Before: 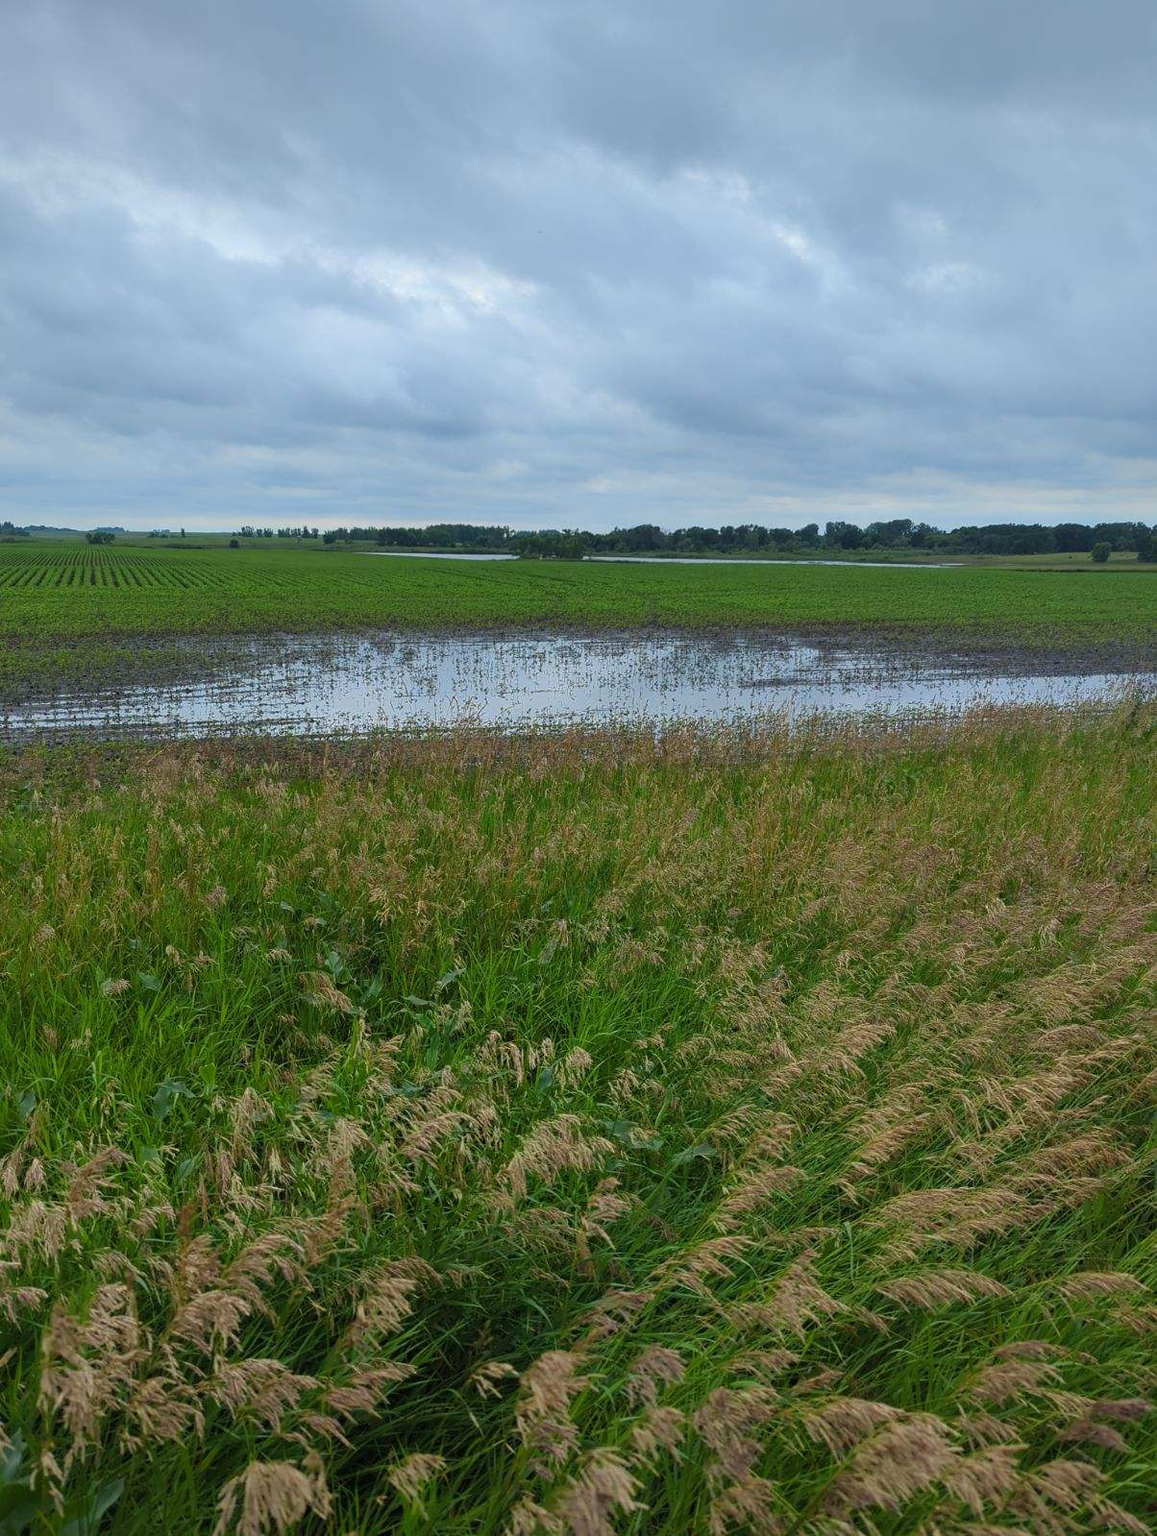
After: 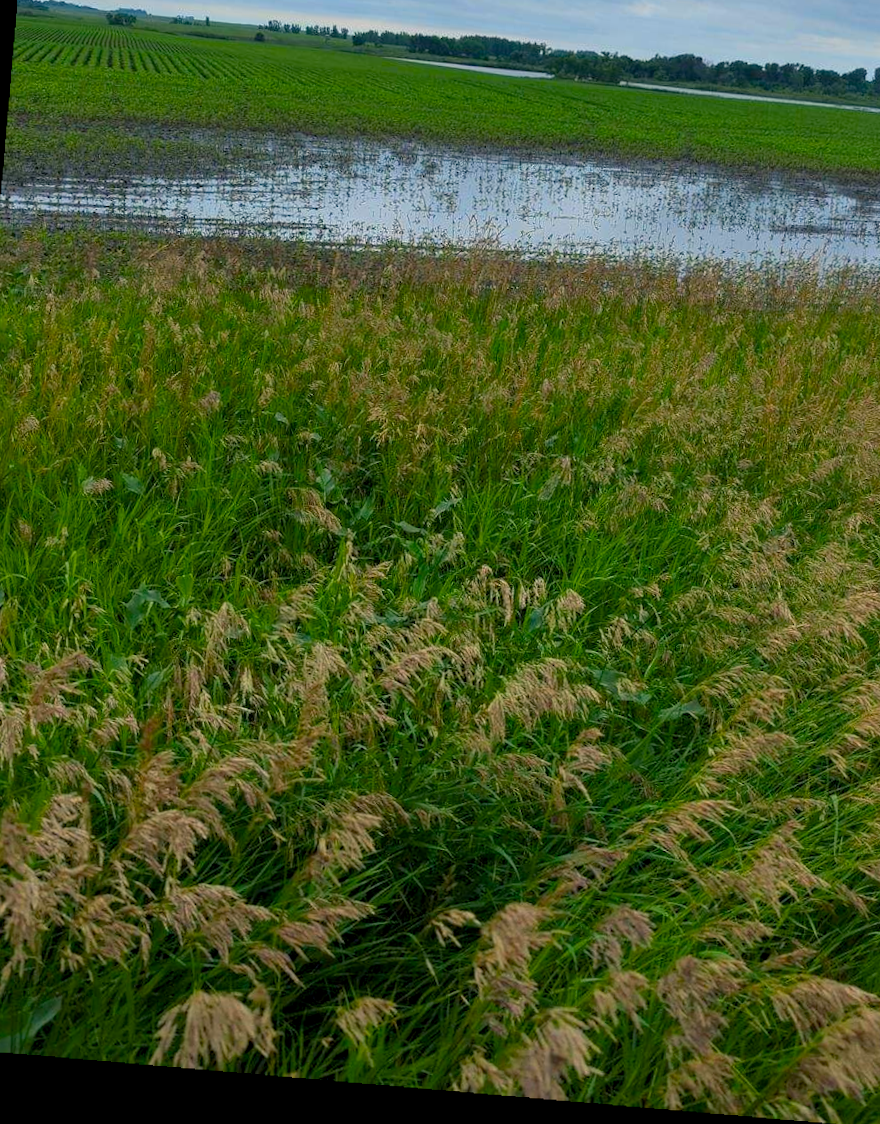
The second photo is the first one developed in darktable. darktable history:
rotate and perspective: rotation 4.1°, automatic cropping off
crop and rotate: angle -0.82°, left 3.85%, top 31.828%, right 27.992%
color balance rgb: shadows lift › chroma 2%, shadows lift › hue 217.2°, power › hue 60°, highlights gain › chroma 1%, highlights gain › hue 69.6°, global offset › luminance -0.5%, perceptual saturation grading › global saturation 15%, global vibrance 15%
